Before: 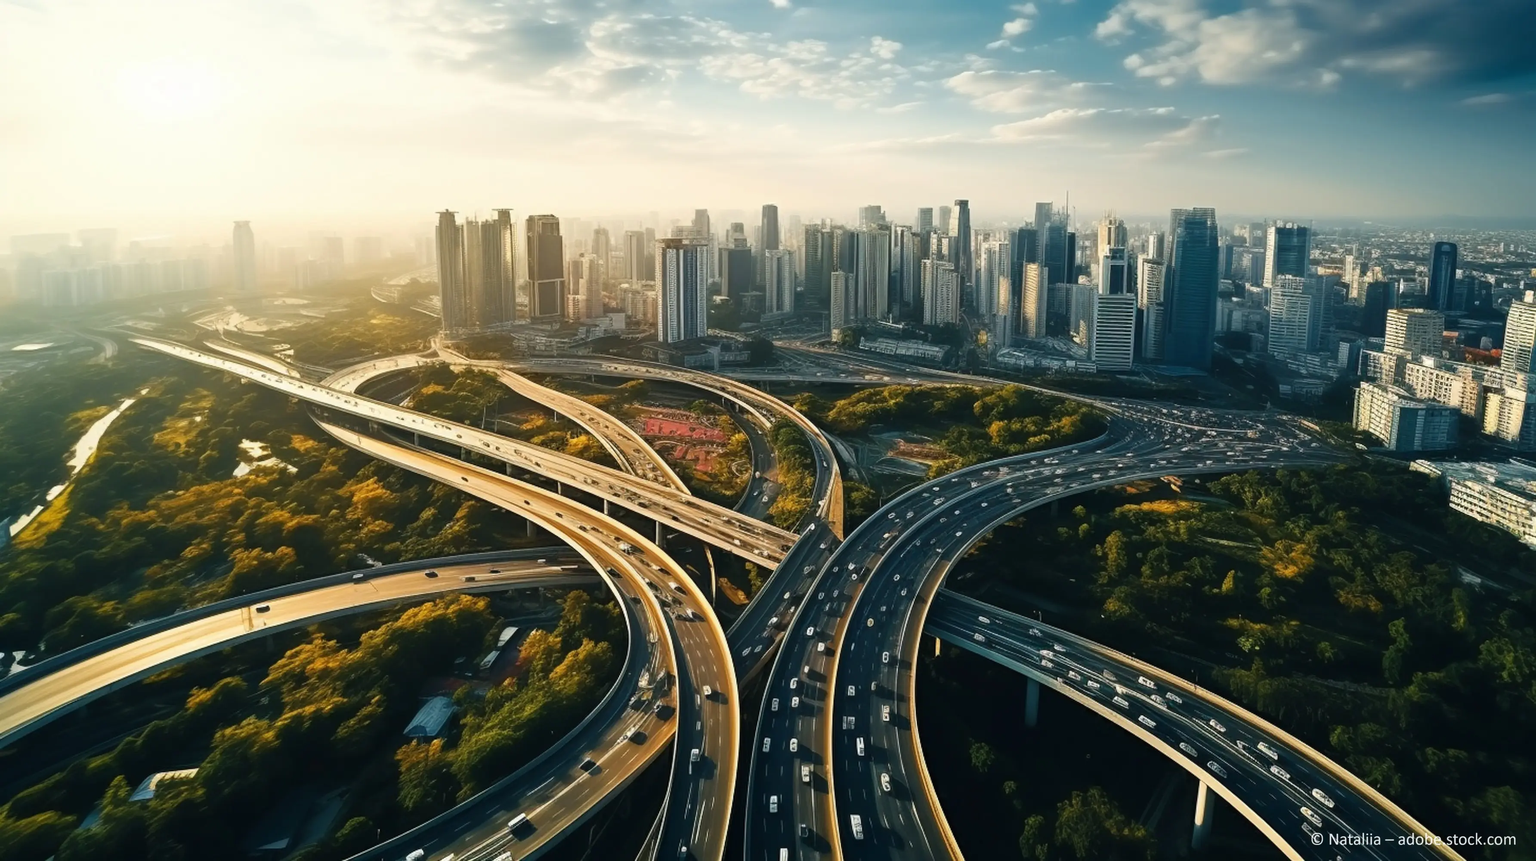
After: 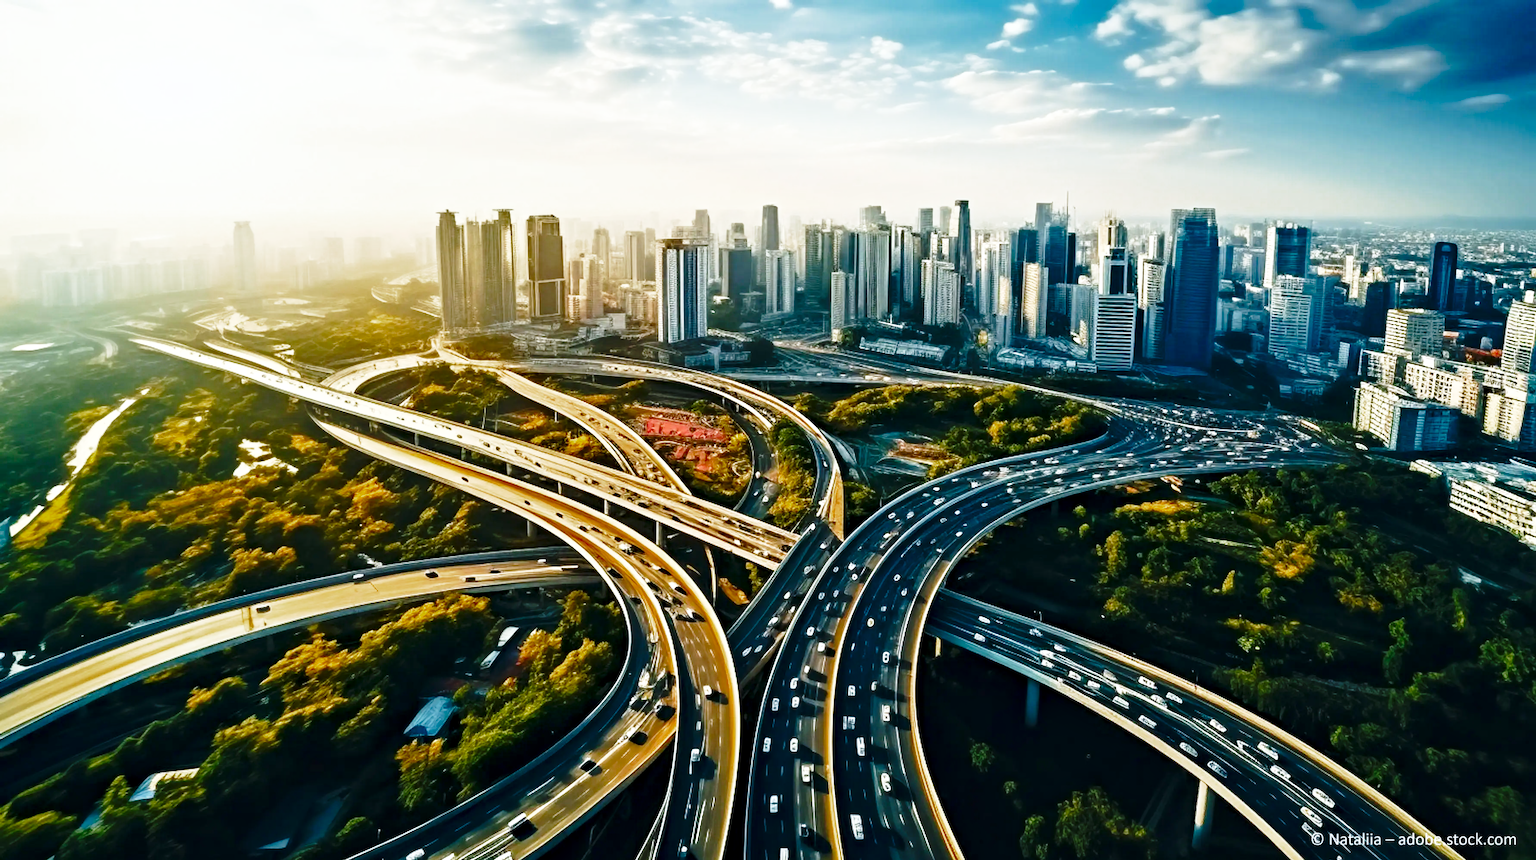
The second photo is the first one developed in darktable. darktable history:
contrast equalizer: y [[0.511, 0.558, 0.631, 0.632, 0.559, 0.512], [0.5 ×6], [0.507, 0.559, 0.627, 0.644, 0.647, 0.647], [0 ×6], [0 ×6]]
base curve: curves: ch0 [(0, 0) (0.028, 0.03) (0.121, 0.232) (0.46, 0.748) (0.859, 0.968) (1, 1)], preserve colors none
white balance: red 0.976, blue 1.04
color correction: saturation 1.34
color zones: curves: ch0 [(0, 0.425) (0.143, 0.422) (0.286, 0.42) (0.429, 0.419) (0.571, 0.419) (0.714, 0.42) (0.857, 0.422) (1, 0.425)]
